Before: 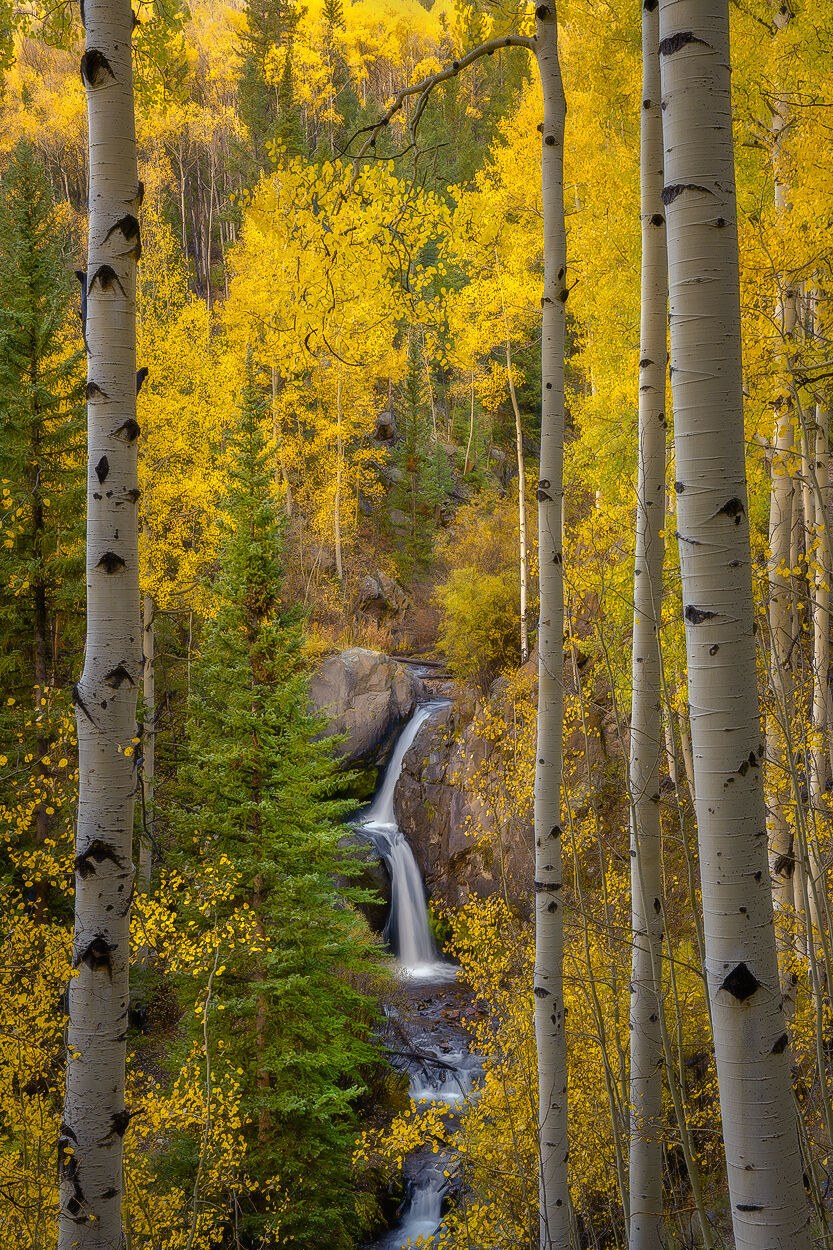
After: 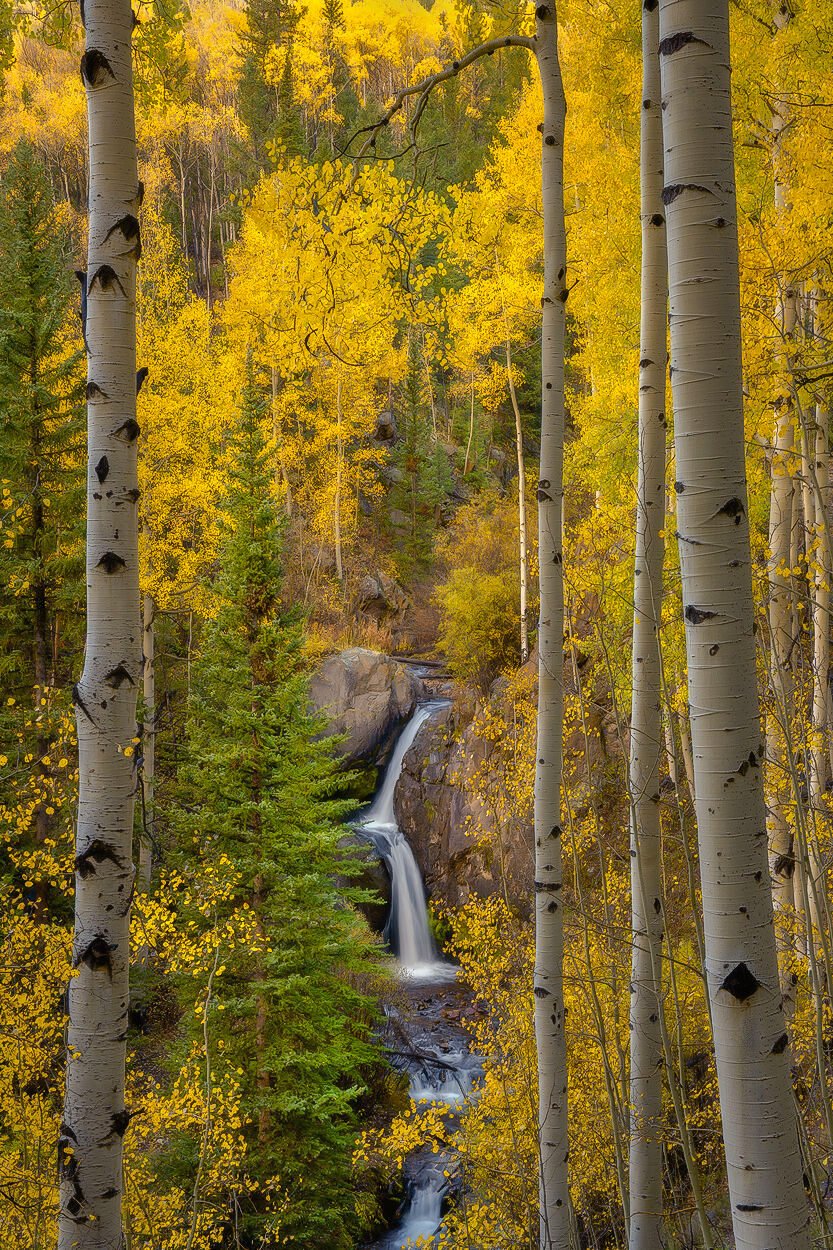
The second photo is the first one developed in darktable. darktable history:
color calibration: output R [0.999, 0.026, -0.11, 0], output G [-0.019, 1.037, -0.099, 0], output B [0.022, -0.023, 0.902, 0], illuminant custom, x 0.345, y 0.359, temperature 5072.54 K
shadows and highlights: shadows 48.3, highlights -42.29, soften with gaussian
